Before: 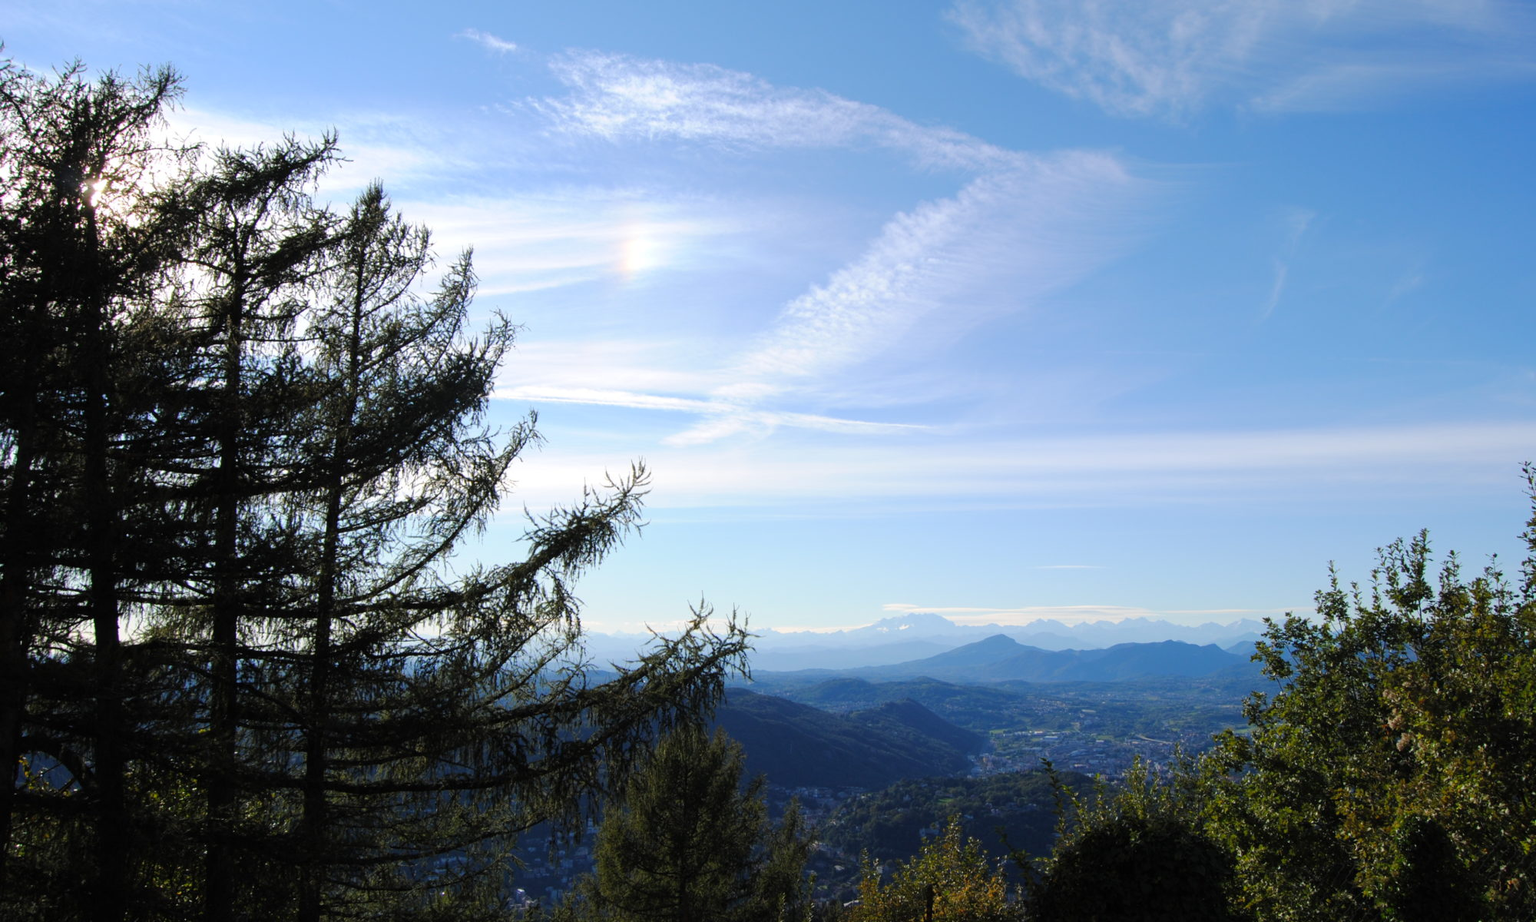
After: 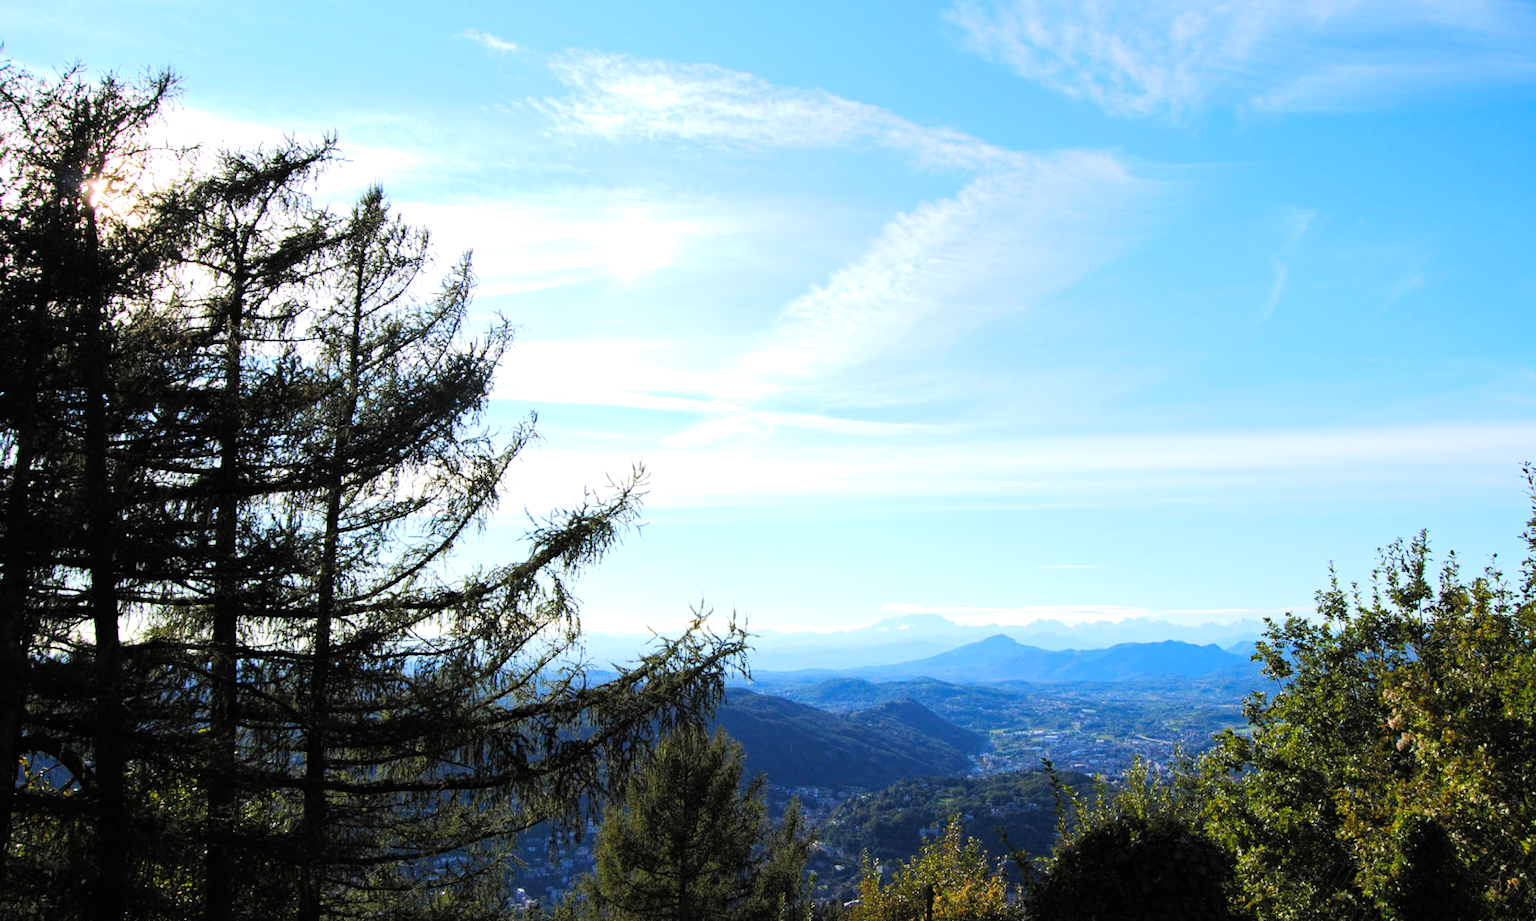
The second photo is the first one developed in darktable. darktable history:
haze removal: compatibility mode true, adaptive false
tone curve: curves: ch0 [(0, 0) (0.004, 0.001) (0.133, 0.16) (0.325, 0.399) (0.475, 0.588) (0.832, 0.903) (1, 1)], color space Lab, linked channels, preserve colors none
exposure: black level correction 0, exposure 0.5 EV, compensate exposure bias true, compensate highlight preservation false
